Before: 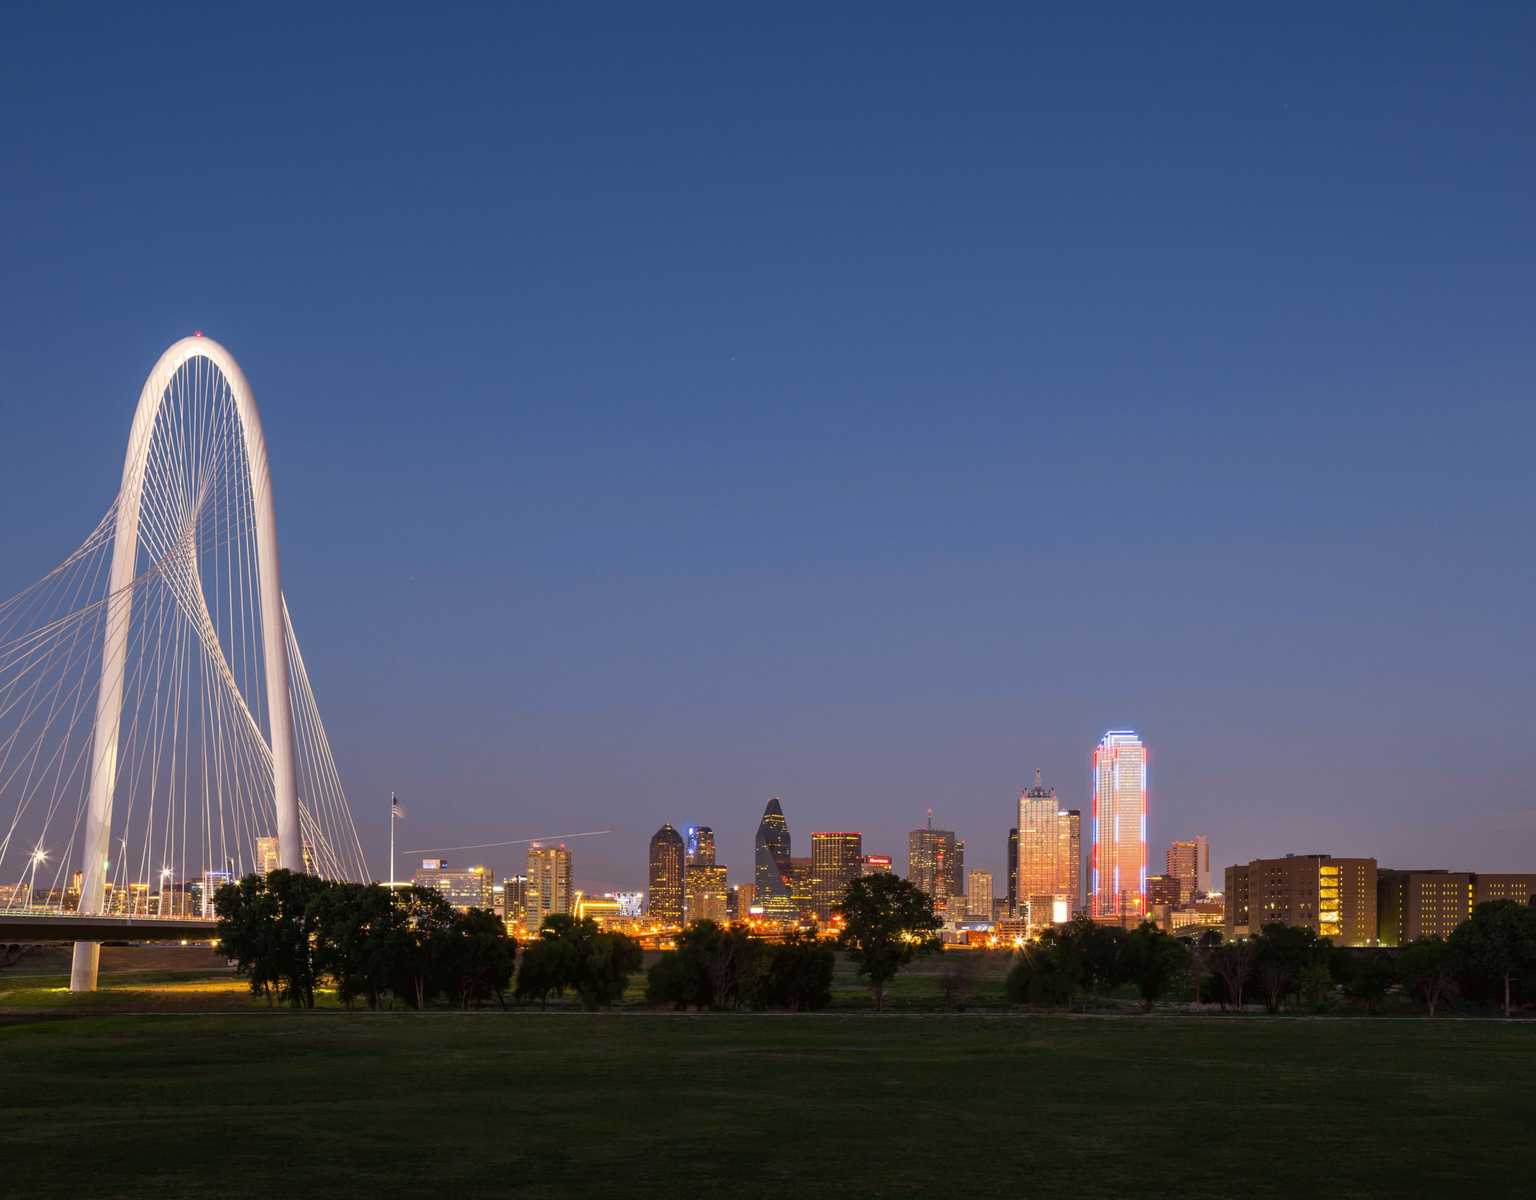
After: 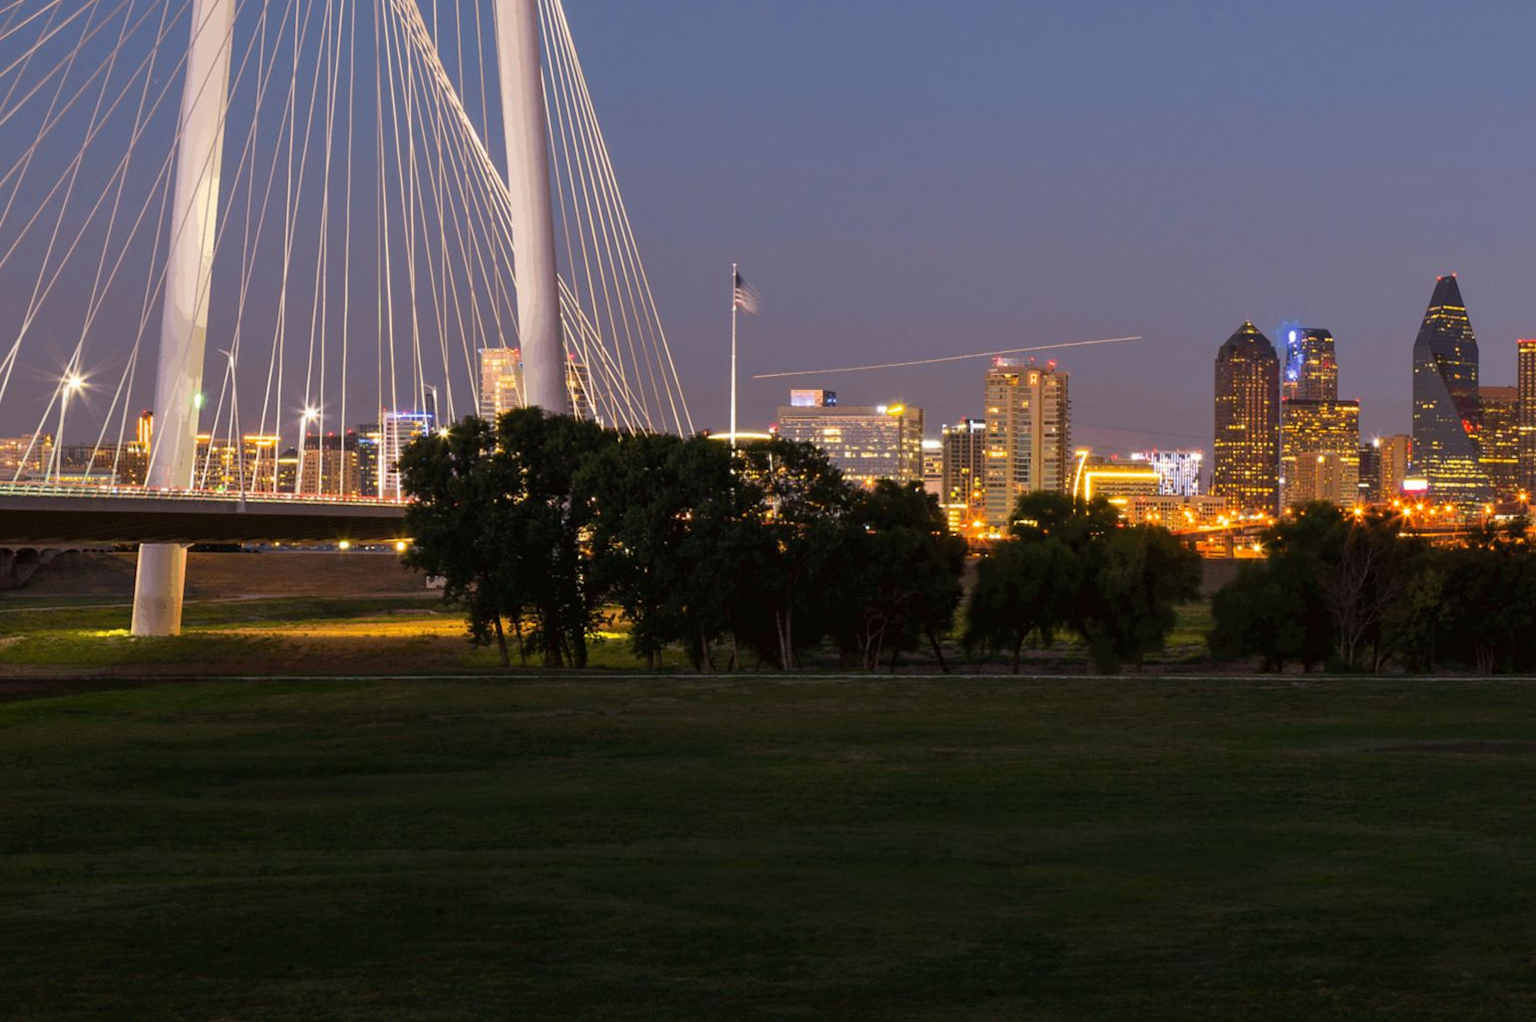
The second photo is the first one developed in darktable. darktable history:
crop and rotate: top 54.294%, right 46.521%, bottom 0.128%
